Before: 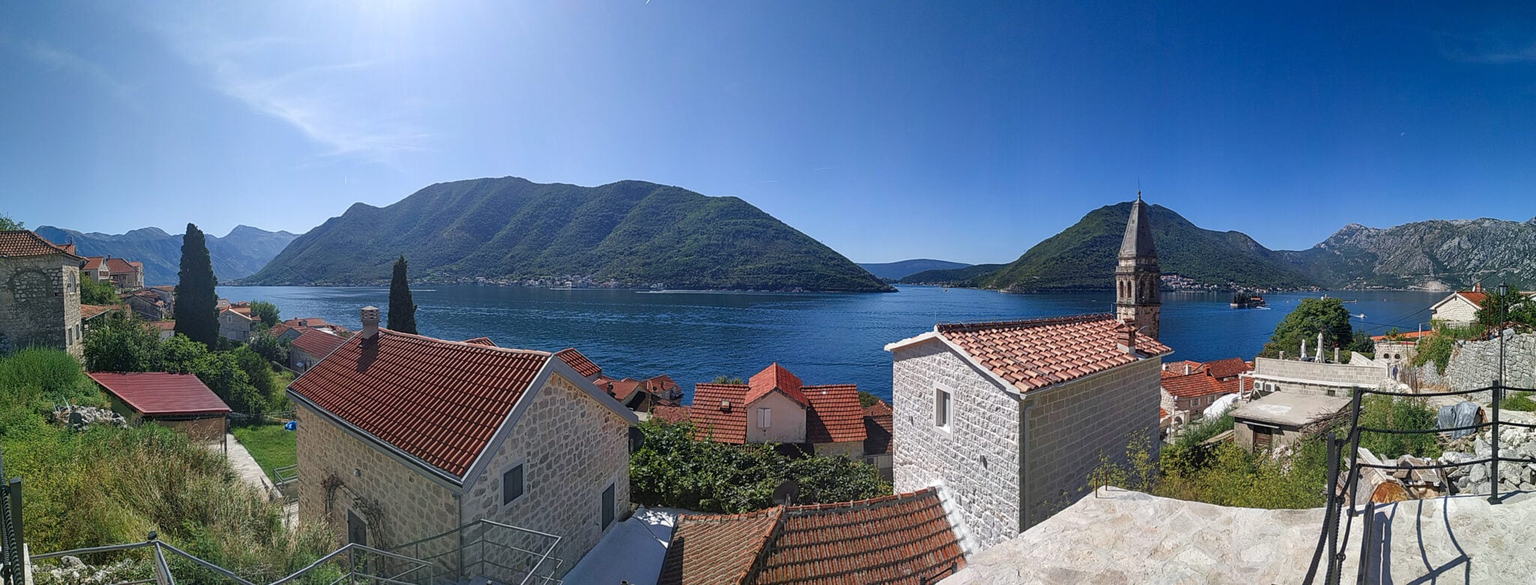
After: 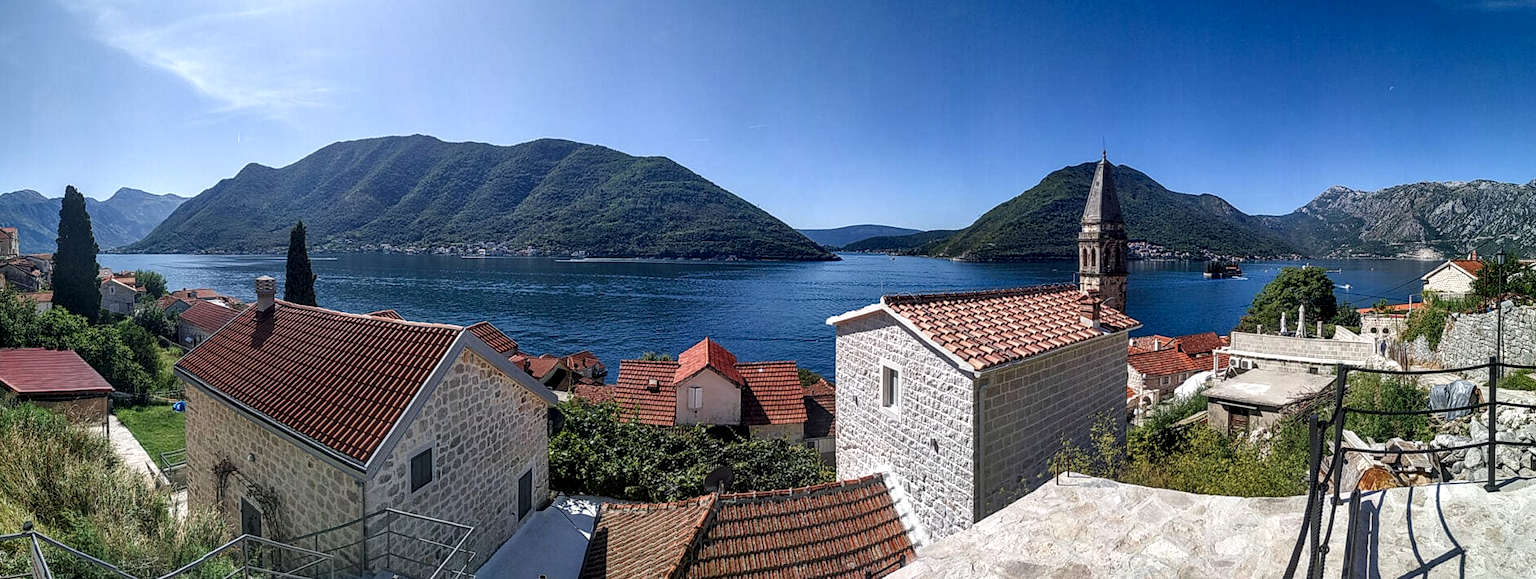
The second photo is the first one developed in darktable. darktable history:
crop and rotate: left 8.262%, top 9.226%
local contrast: highlights 60%, shadows 60%, detail 160%
